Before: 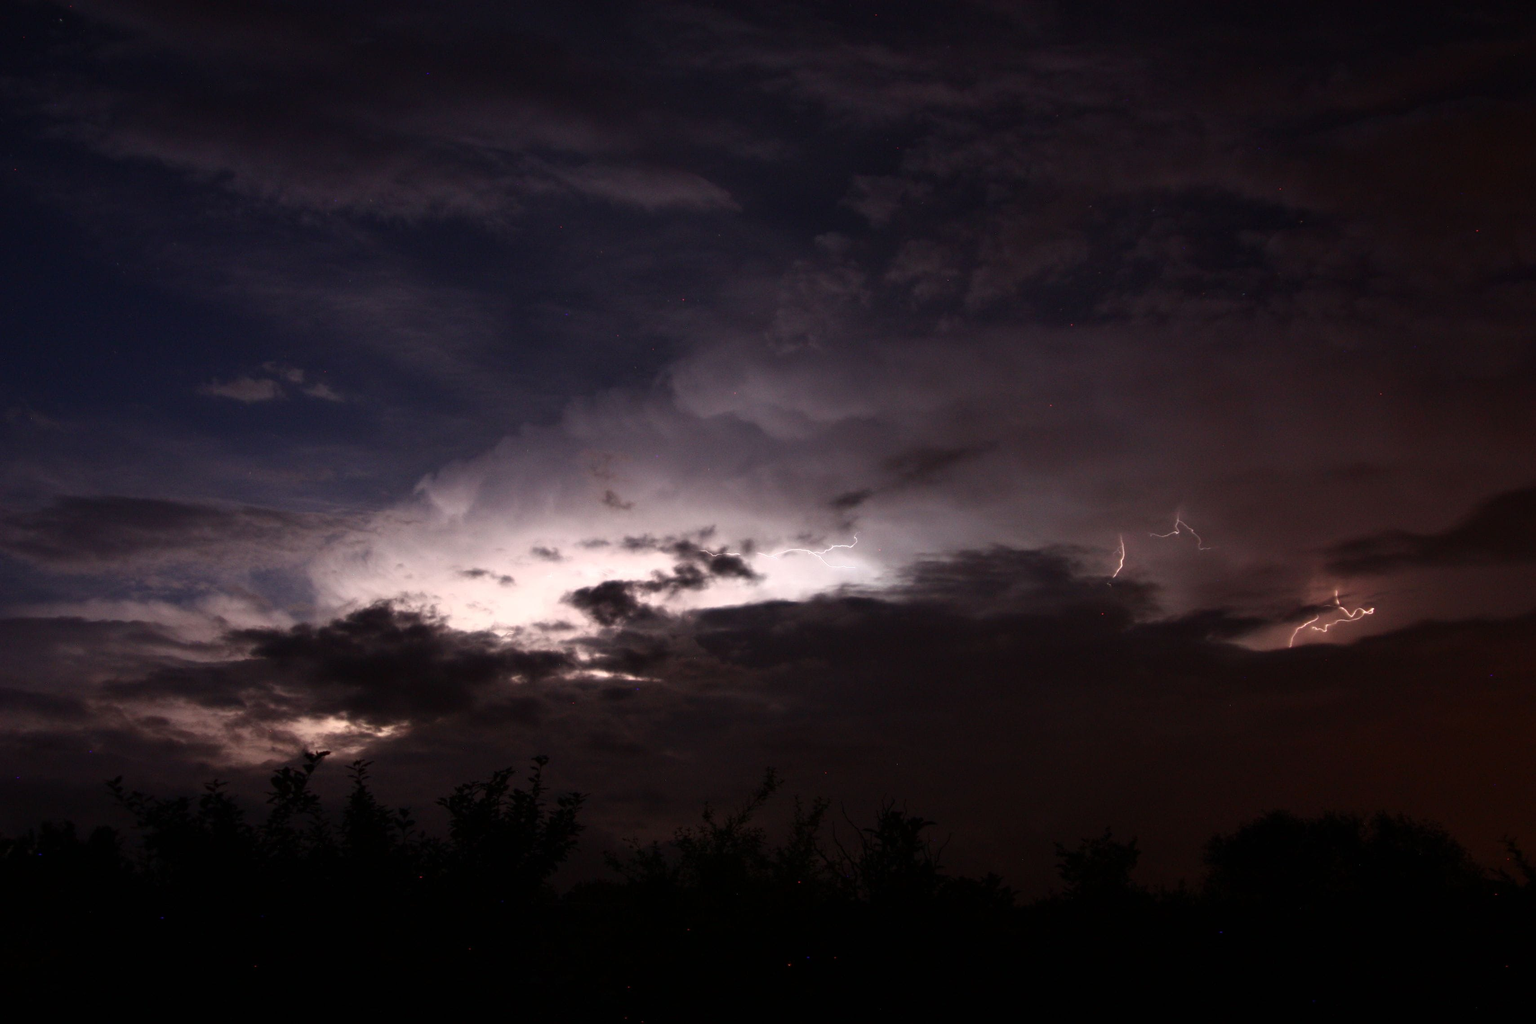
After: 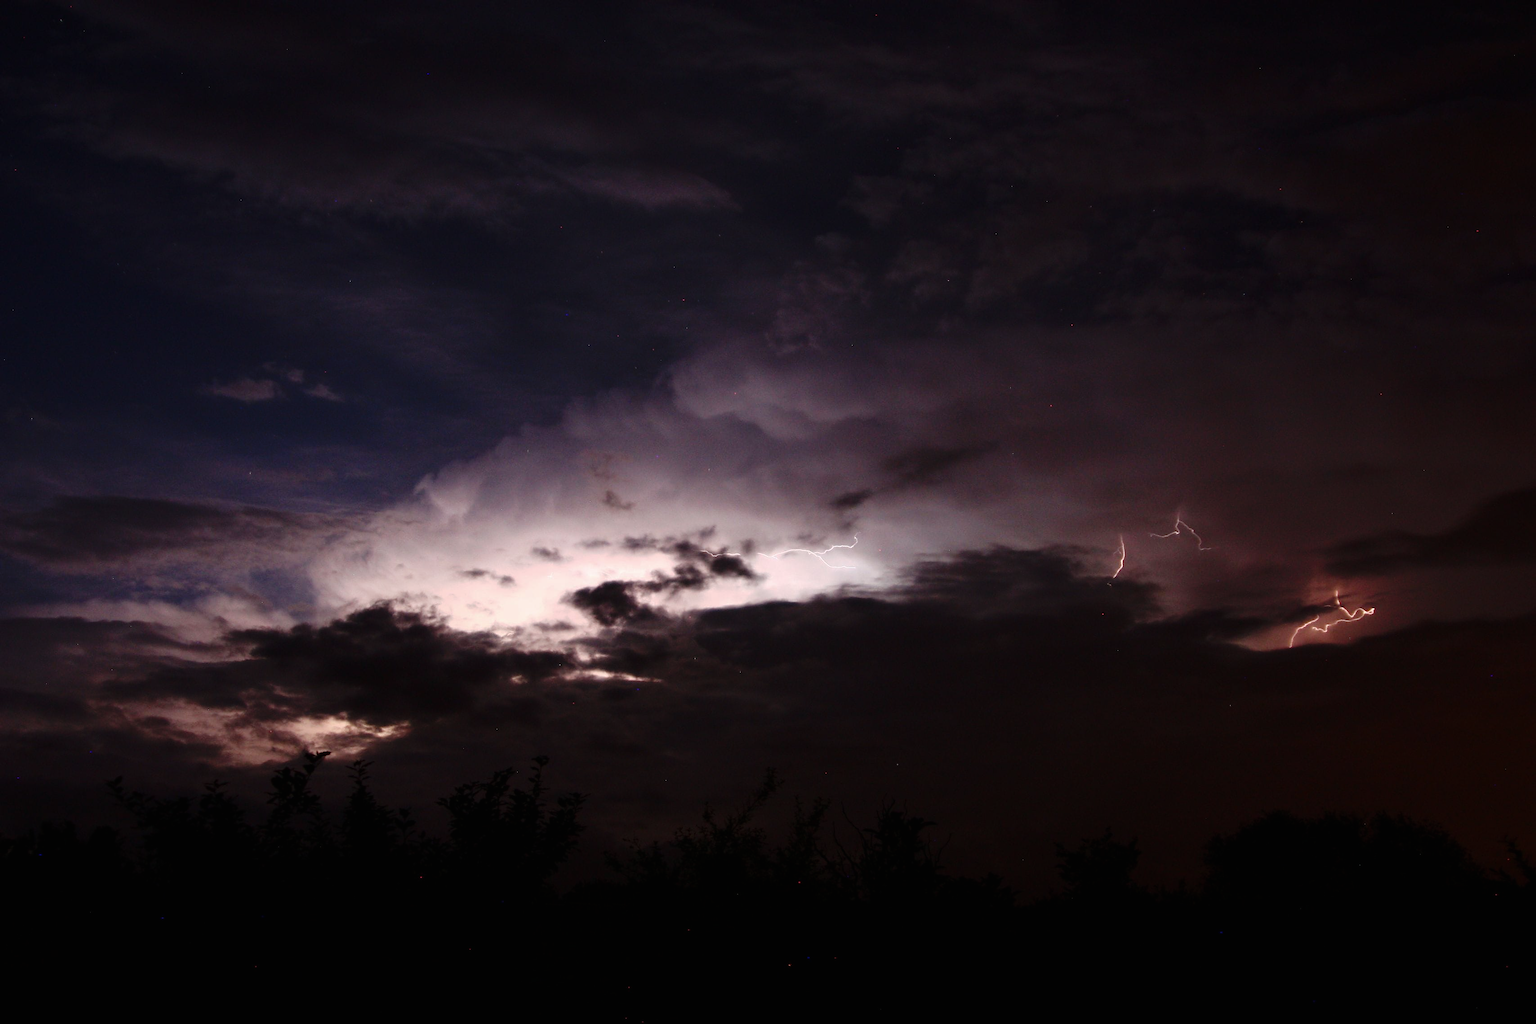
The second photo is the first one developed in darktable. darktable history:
contrast brightness saturation: contrast -0.015, brightness -0.005, saturation 0.044
tone curve: curves: ch0 [(0, 0) (0.003, 0.005) (0.011, 0.006) (0.025, 0.013) (0.044, 0.027) (0.069, 0.042) (0.1, 0.06) (0.136, 0.085) (0.177, 0.118) (0.224, 0.171) (0.277, 0.239) (0.335, 0.314) (0.399, 0.394) (0.468, 0.473) (0.543, 0.552) (0.623, 0.64) (0.709, 0.718) (0.801, 0.801) (0.898, 0.882) (1, 1)], preserve colors none
sharpen: radius 1.847, amount 0.399, threshold 1.504
